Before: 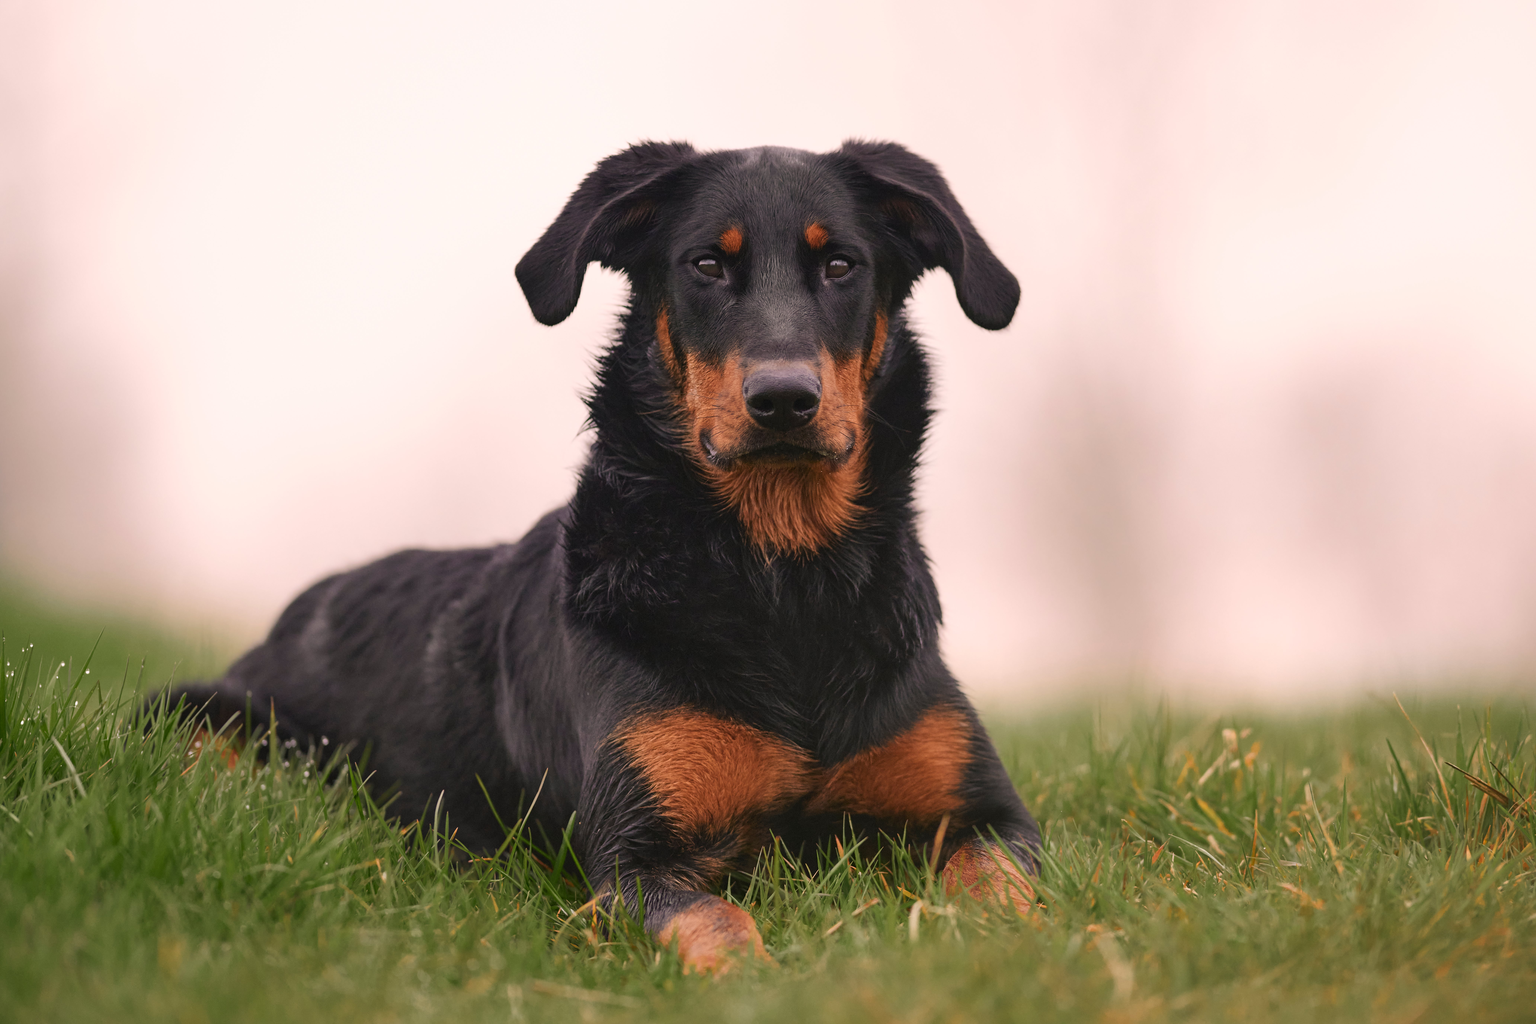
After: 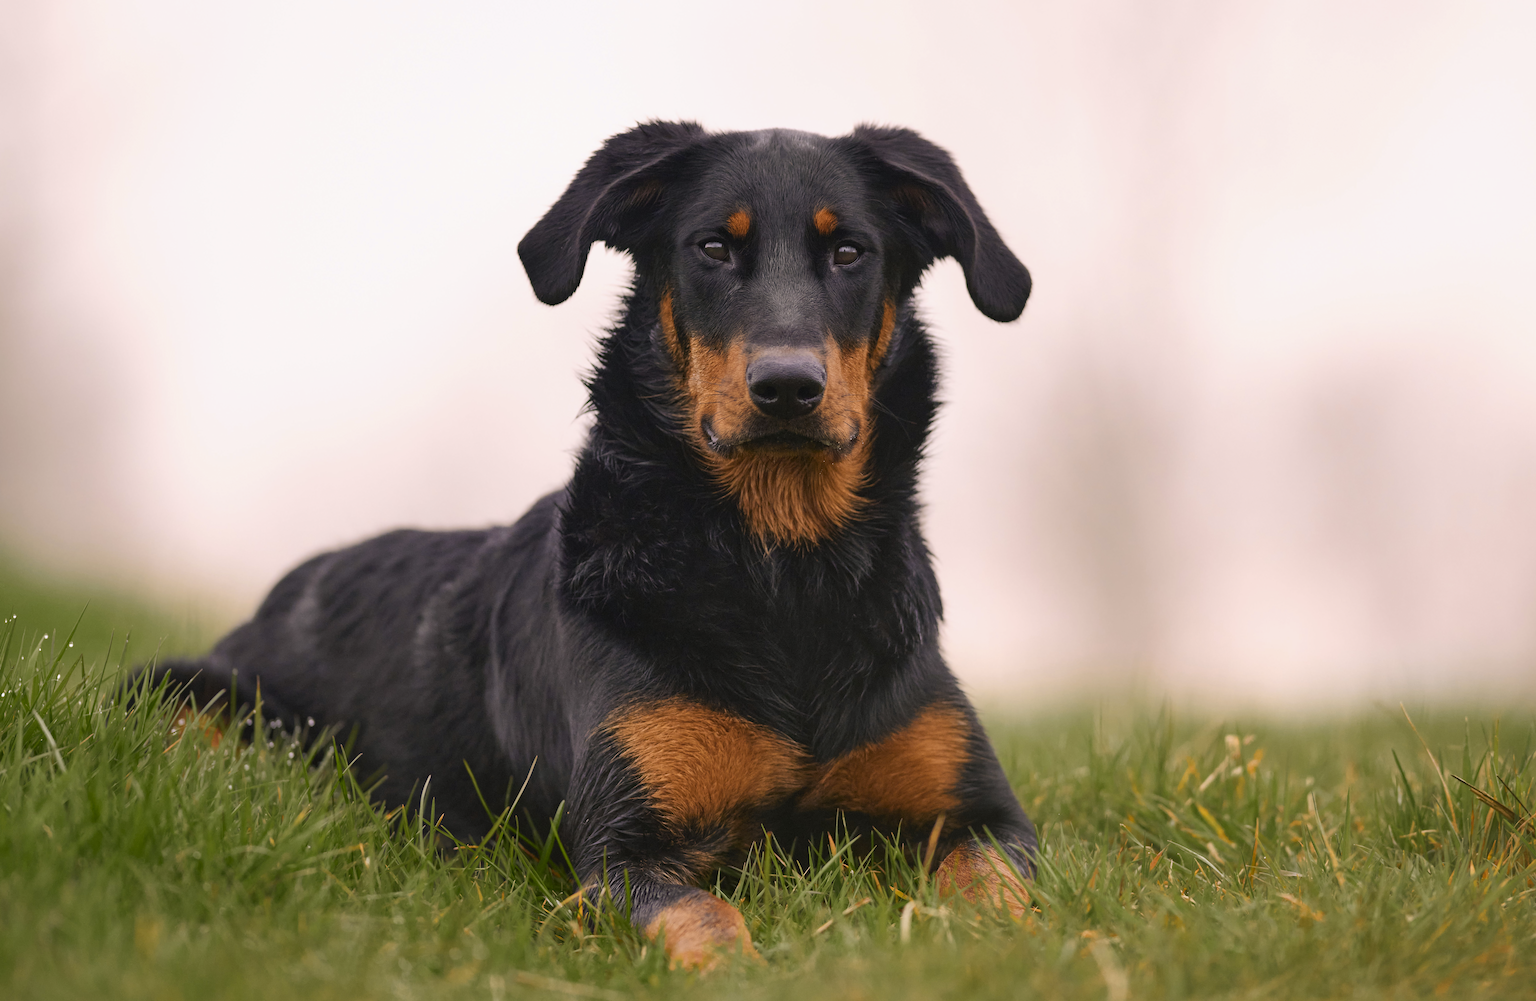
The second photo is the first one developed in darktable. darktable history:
color contrast: green-magenta contrast 0.8, blue-yellow contrast 1.1, unbound 0
white balance: red 0.982, blue 1.018
rotate and perspective: rotation 1.57°, crop left 0.018, crop right 0.982, crop top 0.039, crop bottom 0.961
